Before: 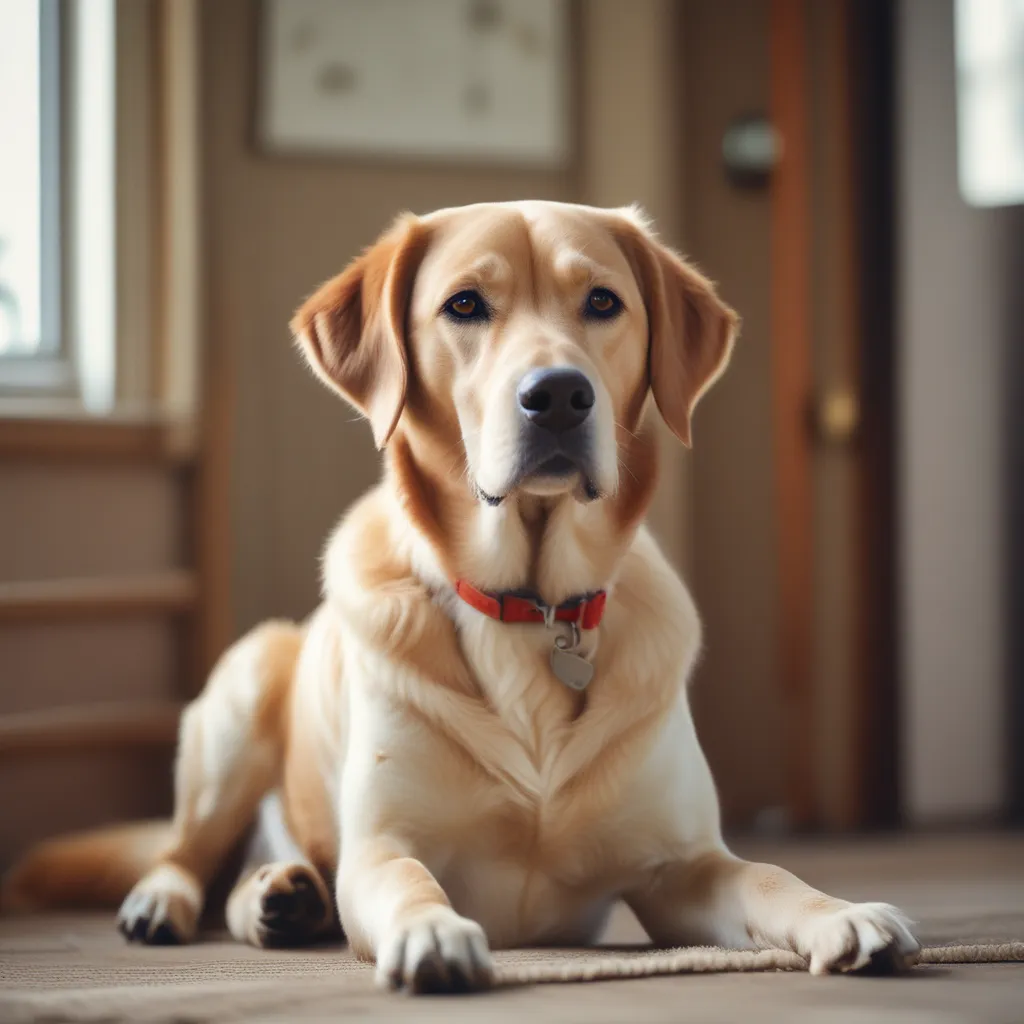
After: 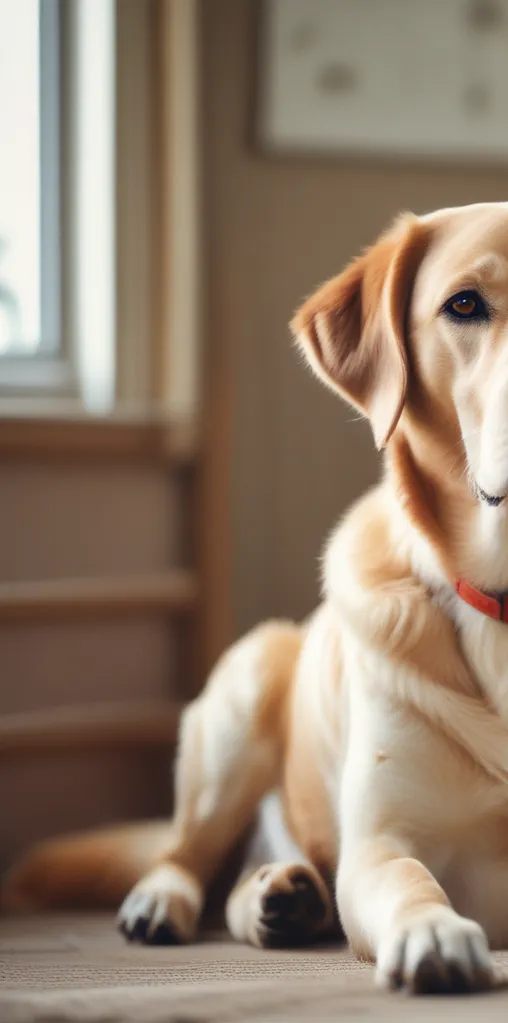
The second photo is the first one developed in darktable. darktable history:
crop and rotate: left 0.031%, top 0%, right 50.284%
